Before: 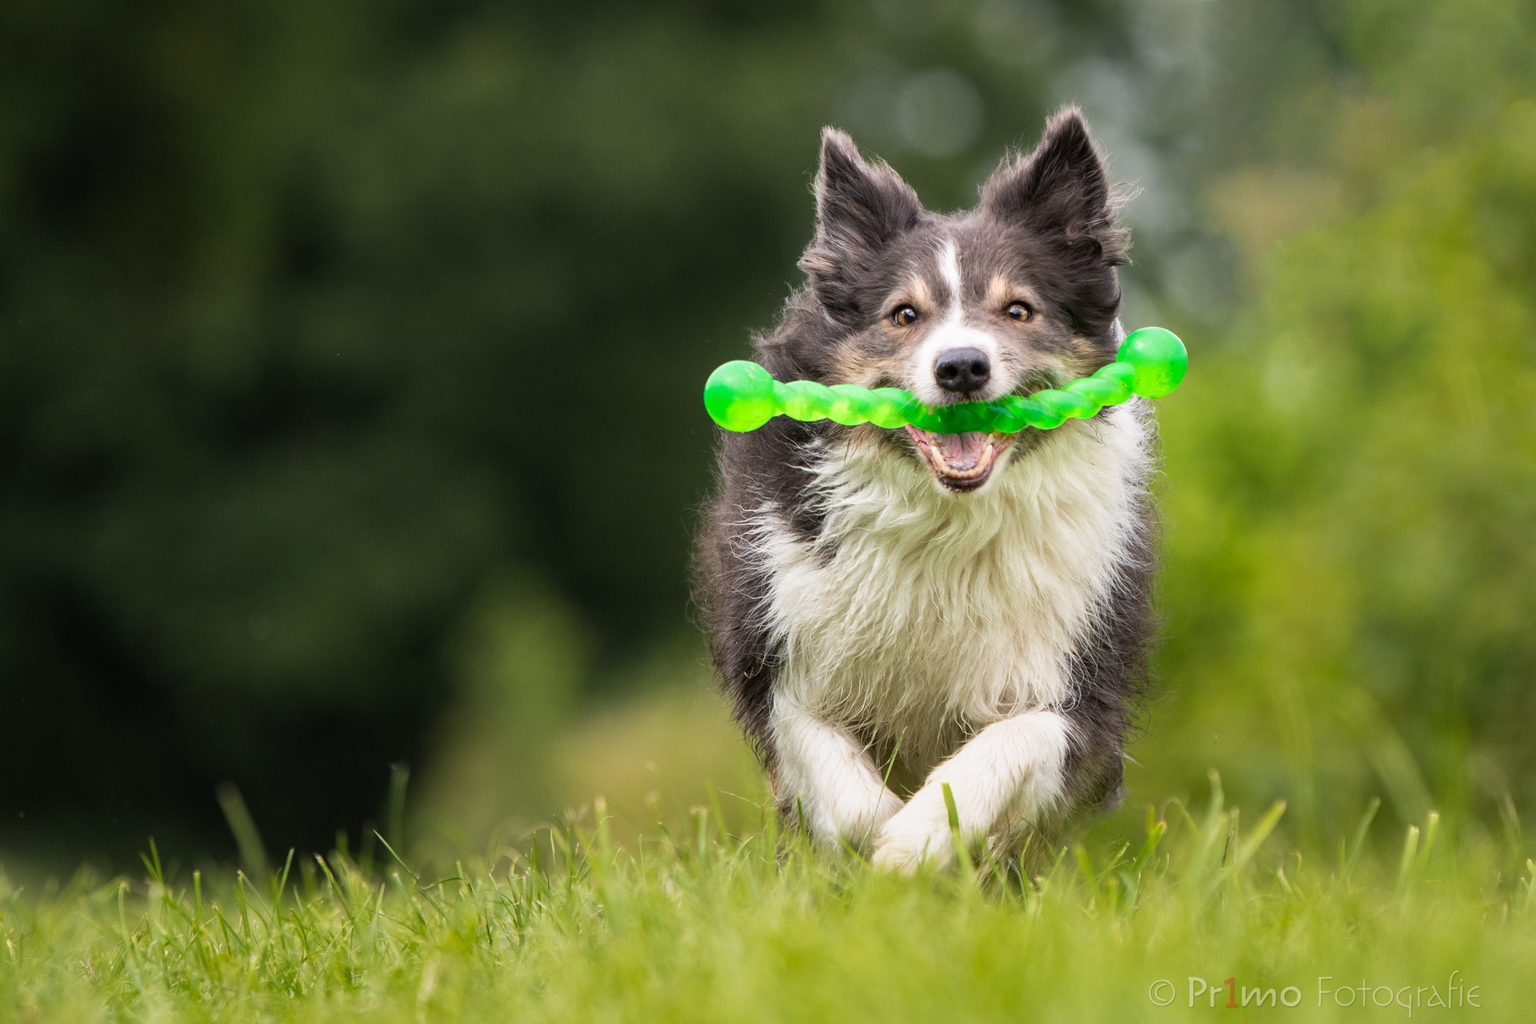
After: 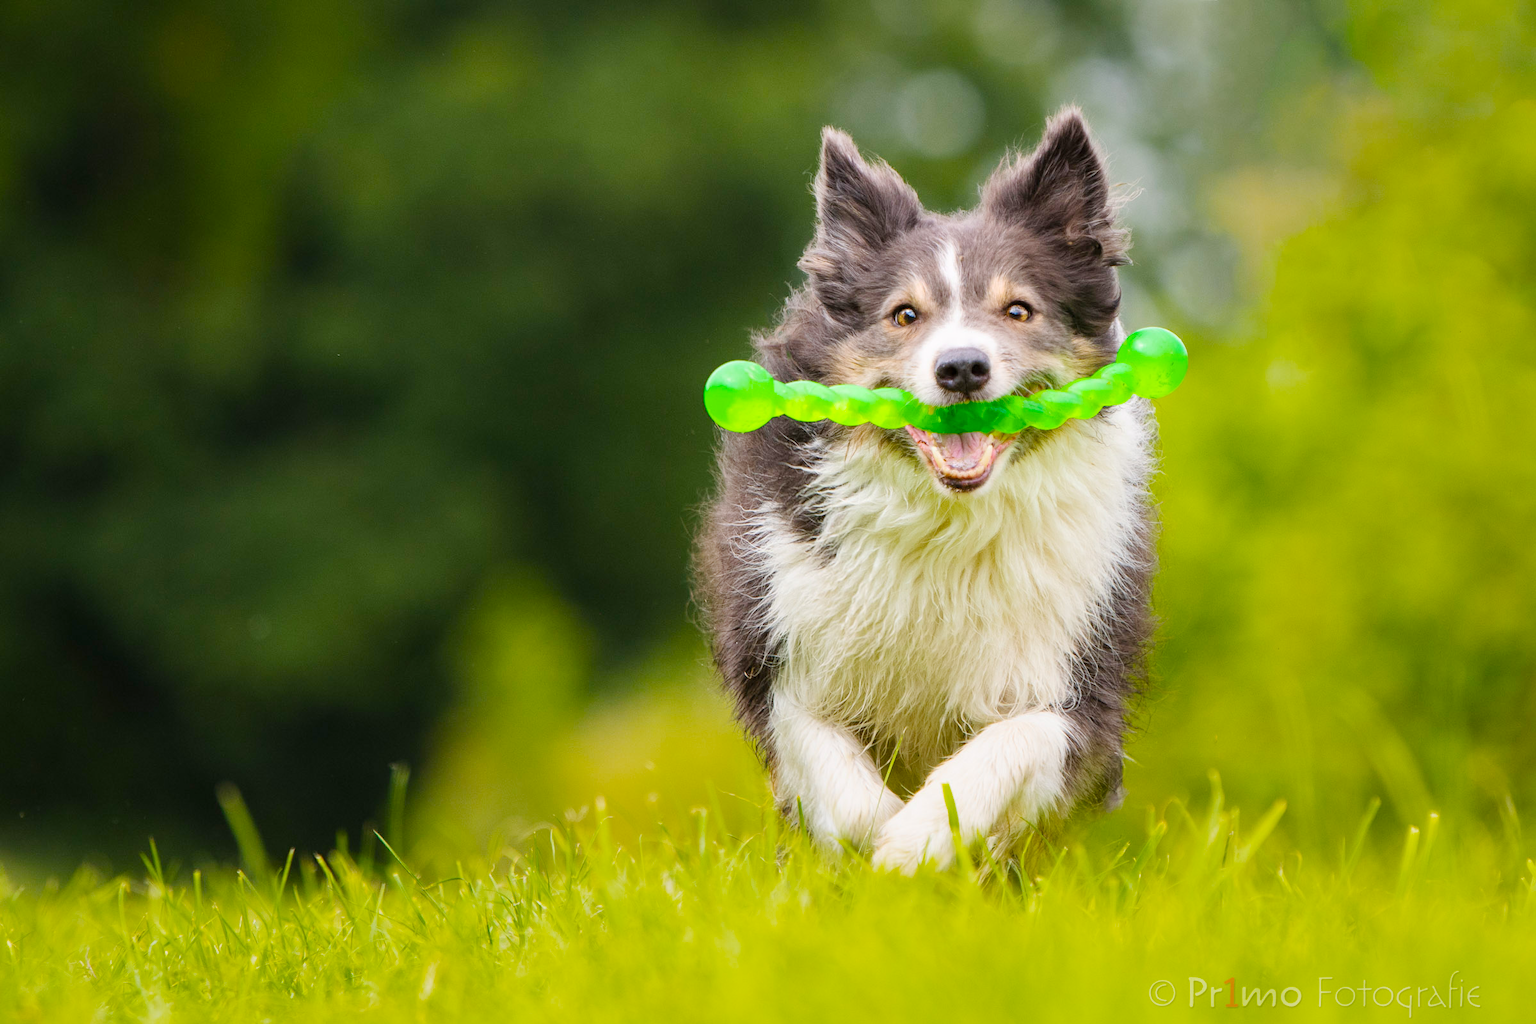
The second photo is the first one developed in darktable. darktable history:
color balance rgb: linear chroma grading › global chroma 15%, perceptual saturation grading › global saturation 30%
base curve: curves: ch0 [(0, 0) (0.158, 0.273) (0.879, 0.895) (1, 1)], preserve colors none
